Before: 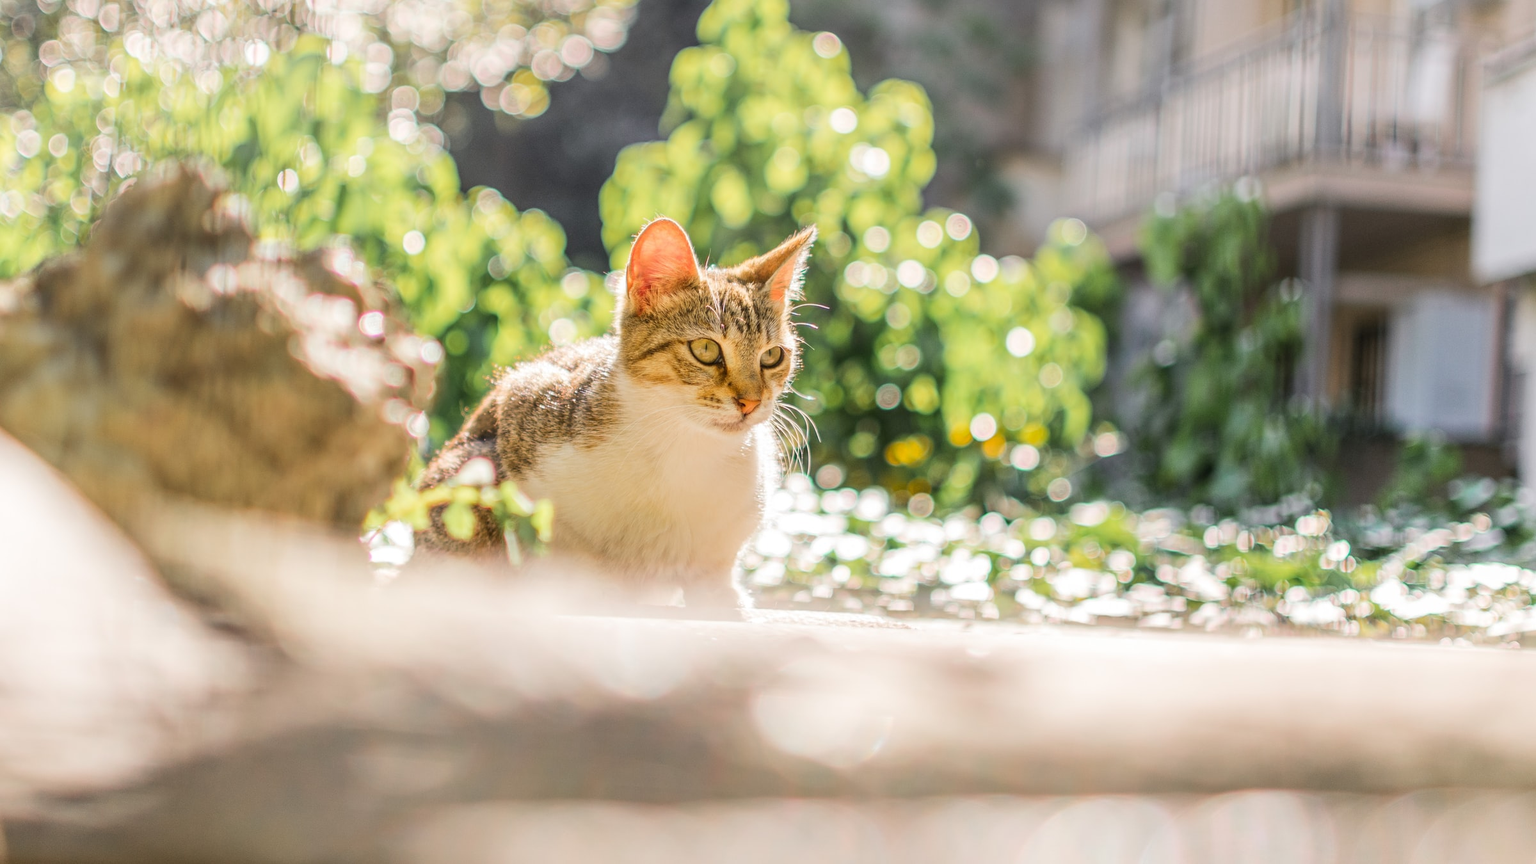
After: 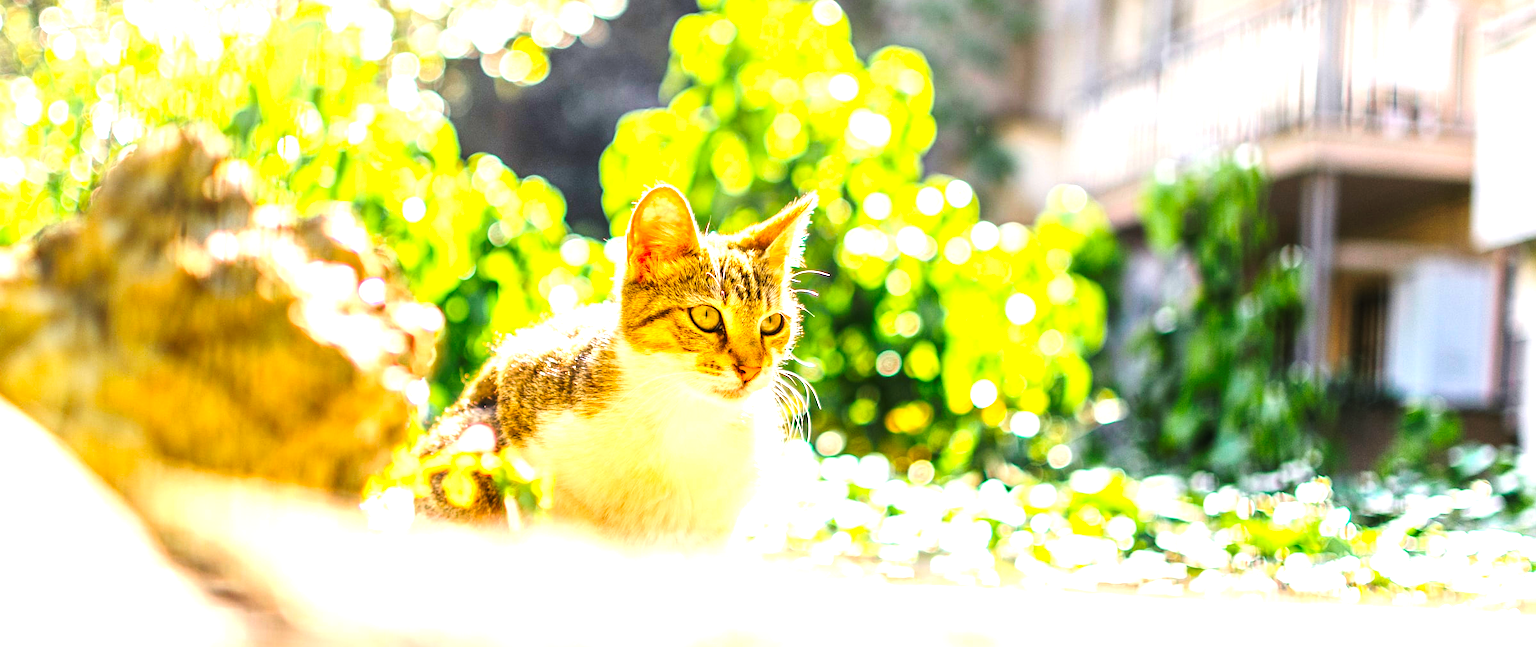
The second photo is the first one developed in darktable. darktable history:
crop: top 3.857%, bottom 21.132%
tone curve: curves: ch0 [(0, 0) (0.003, 0.006) (0.011, 0.007) (0.025, 0.01) (0.044, 0.015) (0.069, 0.023) (0.1, 0.031) (0.136, 0.045) (0.177, 0.066) (0.224, 0.098) (0.277, 0.139) (0.335, 0.194) (0.399, 0.254) (0.468, 0.346) (0.543, 0.45) (0.623, 0.56) (0.709, 0.667) (0.801, 0.78) (0.898, 0.891) (1, 1)], preserve colors none
sharpen: radius 5.325, amount 0.312, threshold 26.433
color balance rgb: perceptual saturation grading › global saturation 30%, global vibrance 20%
exposure: black level correction 0, exposure 1.2 EV, compensate exposure bias true, compensate highlight preservation false
